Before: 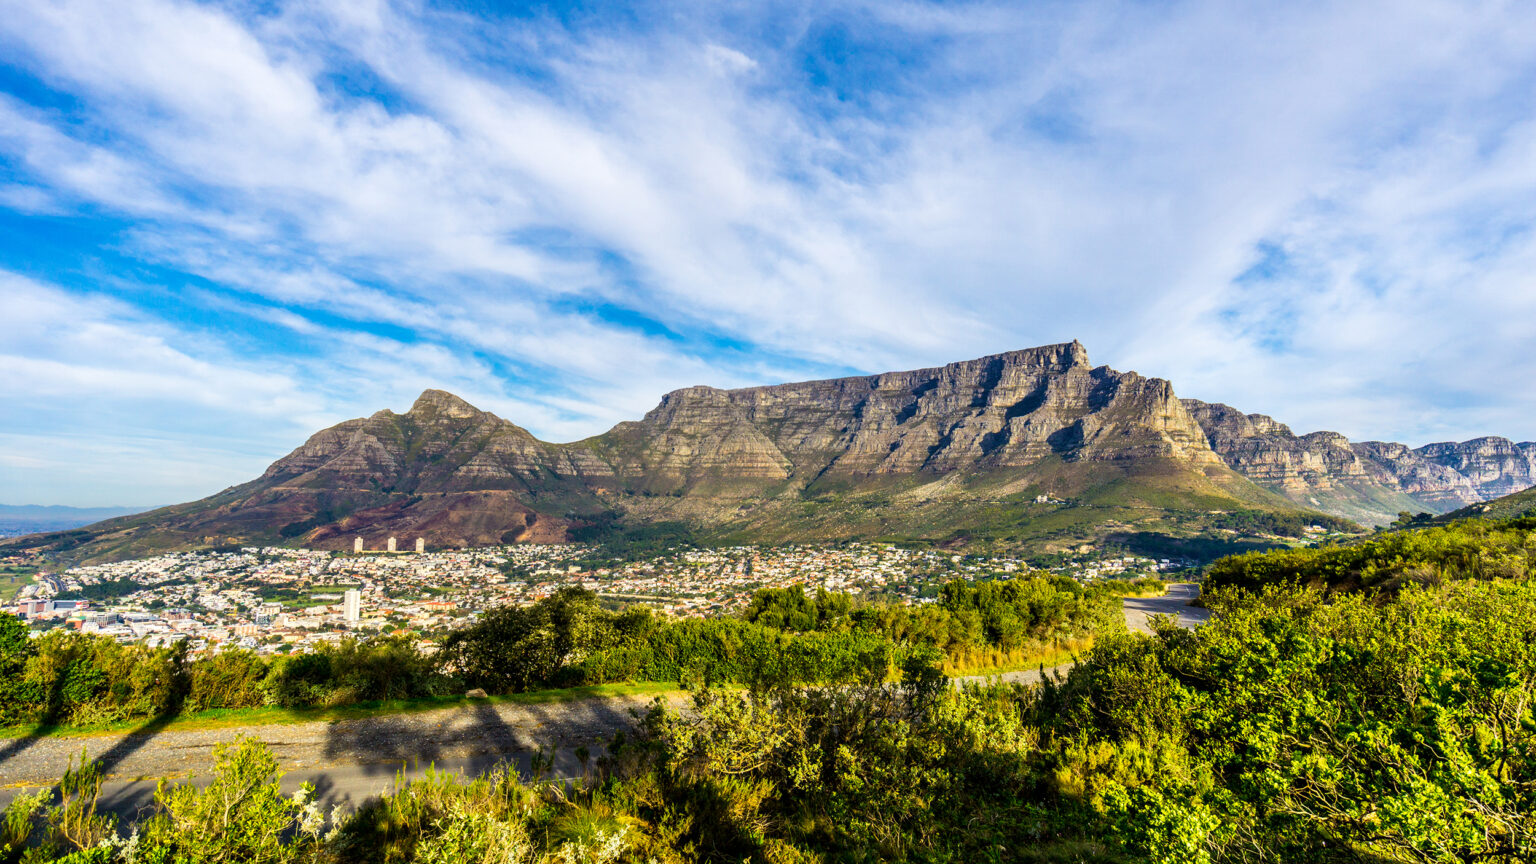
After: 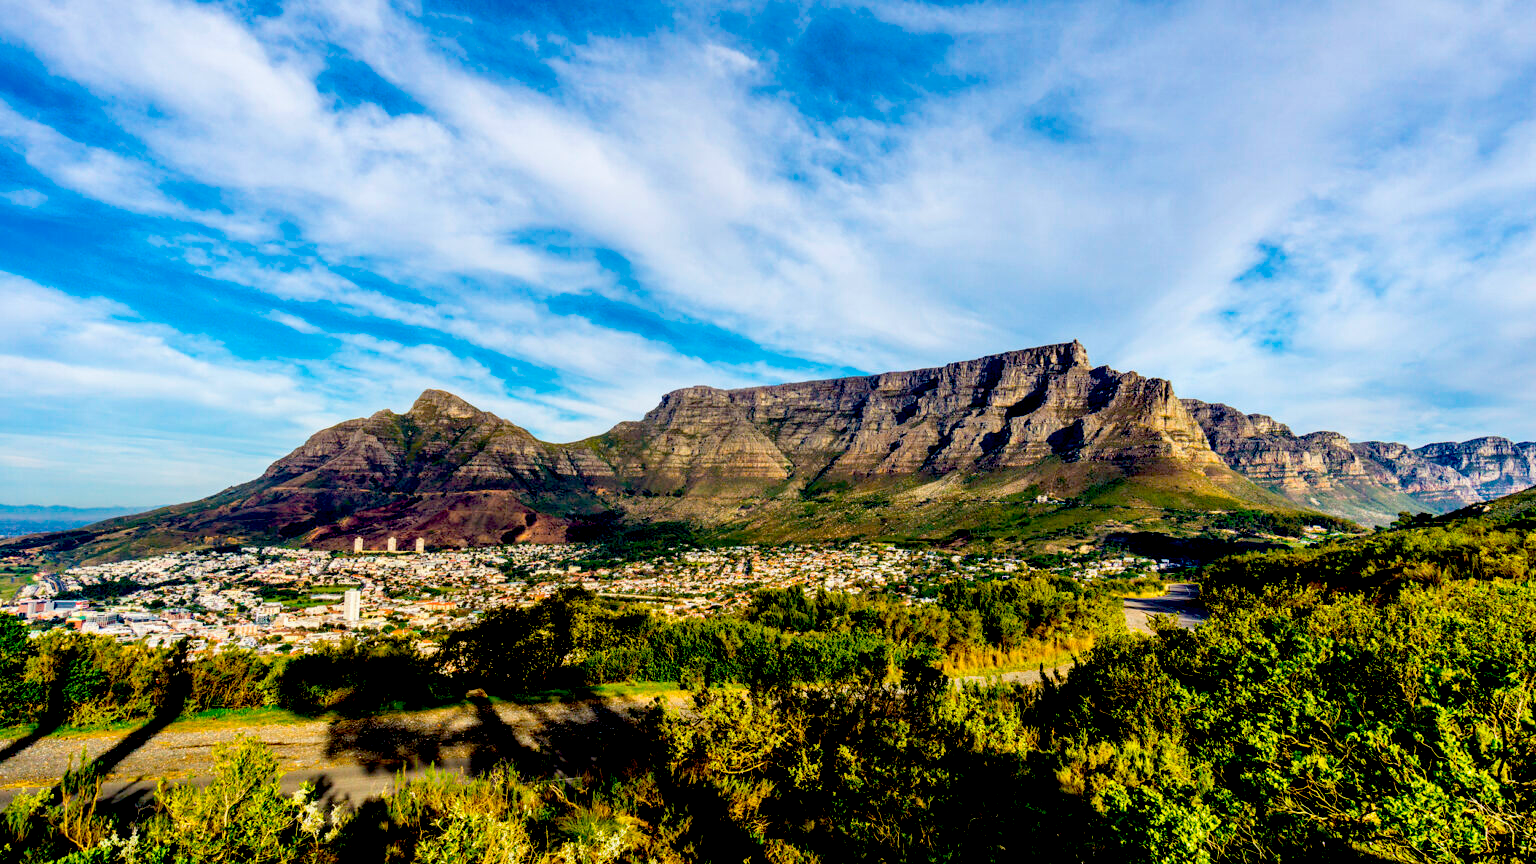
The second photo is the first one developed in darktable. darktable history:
exposure: black level correction 0.056, exposure -0.039 EV, compensate highlight preservation false
levels: levels [0, 0.51, 1]
color balance rgb: global vibrance 20%
